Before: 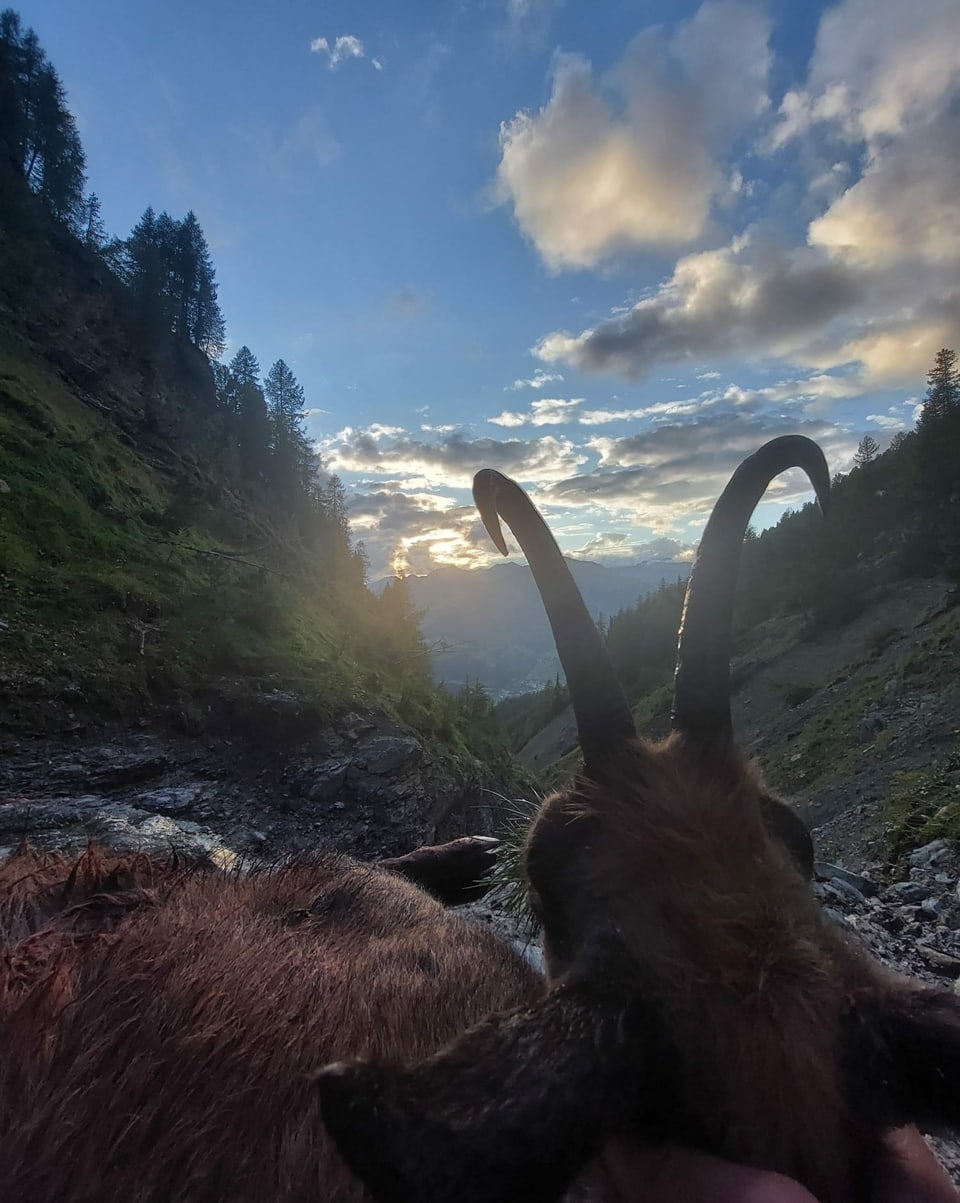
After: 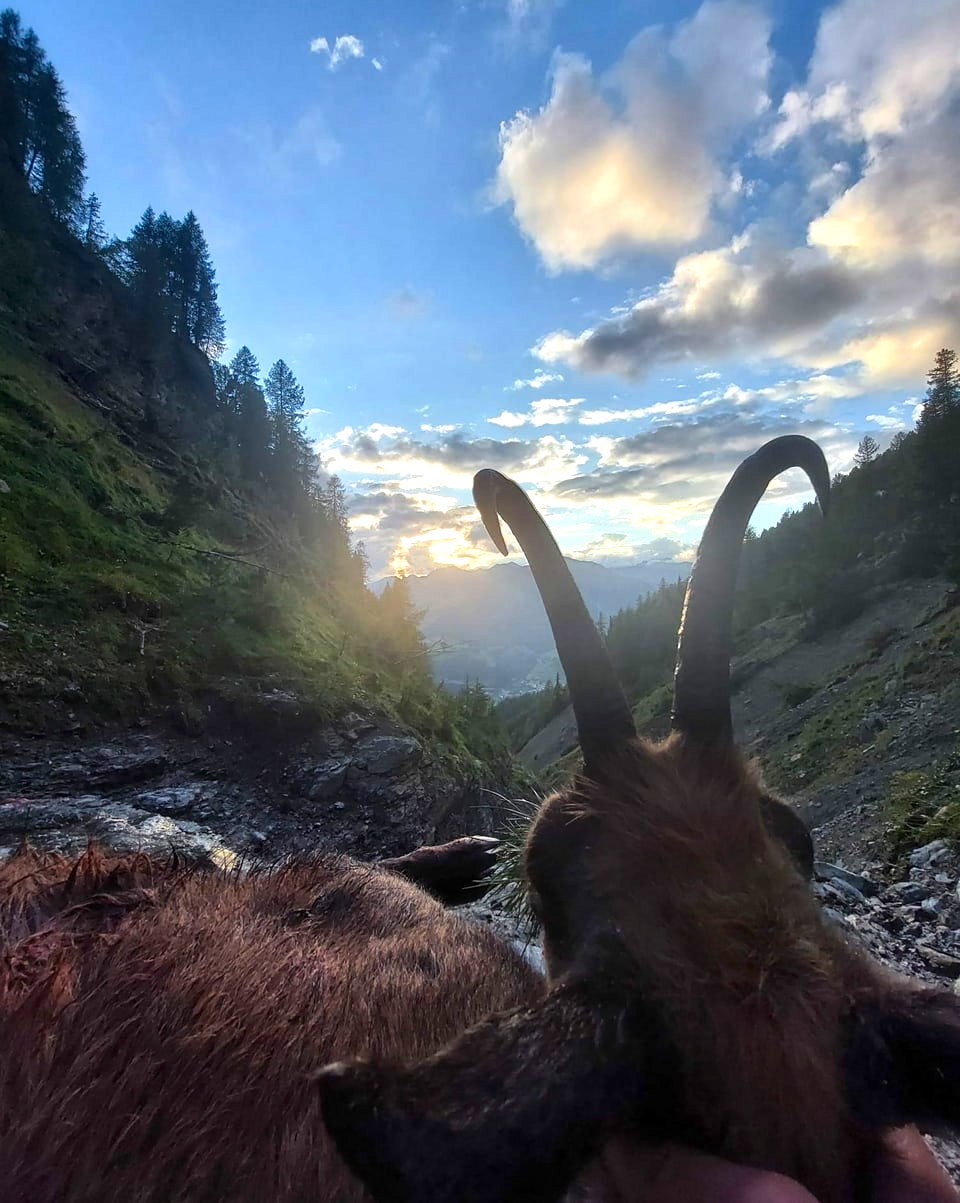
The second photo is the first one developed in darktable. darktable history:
local contrast: mode bilateral grid, contrast 20, coarseness 50, detail 120%, midtone range 0.2
tone equalizer: on, module defaults
exposure: exposure 0.648 EV, compensate highlight preservation false
color balance rgb: perceptual saturation grading › global saturation 10%, global vibrance 20%
contrast brightness saturation: contrast 0.14
